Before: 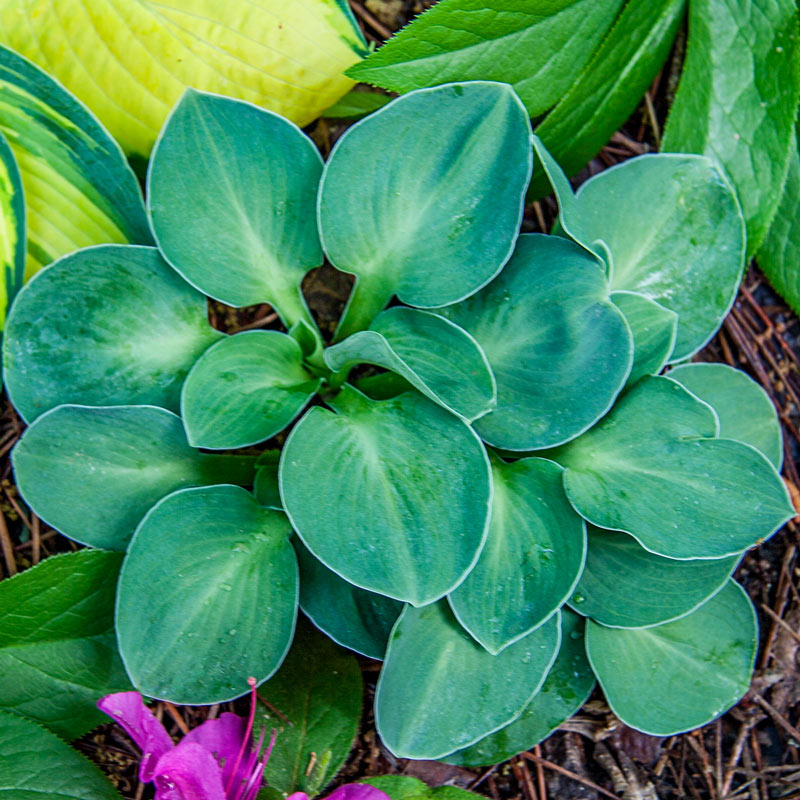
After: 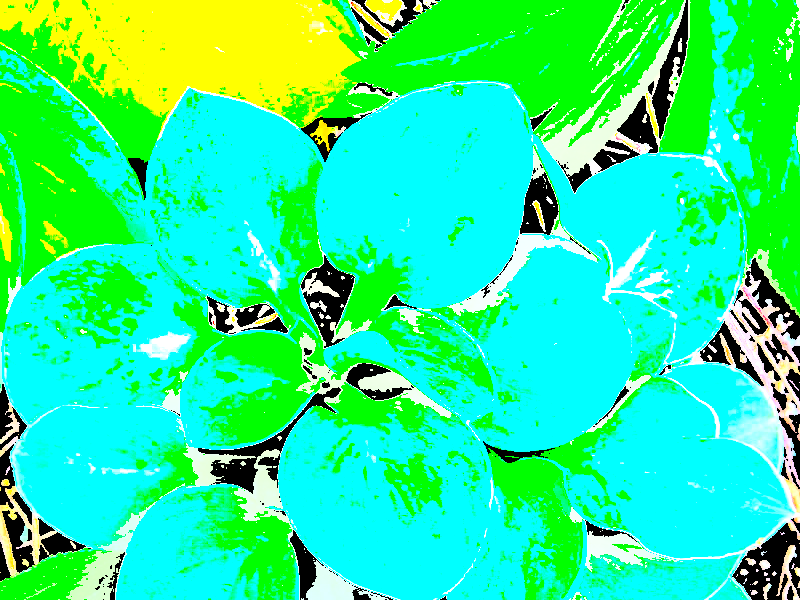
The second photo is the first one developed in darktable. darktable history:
exposure: black level correction 0, exposure 0.9 EV, compensate highlight preservation false
filmic rgb: black relative exposure -8.15 EV, white relative exposure 3.76 EV, hardness 4.46
crop: bottom 24.988%
levels: levels [0.246, 0.246, 0.506]
shadows and highlights: shadows -21.3, highlights 100, soften with gaussian
